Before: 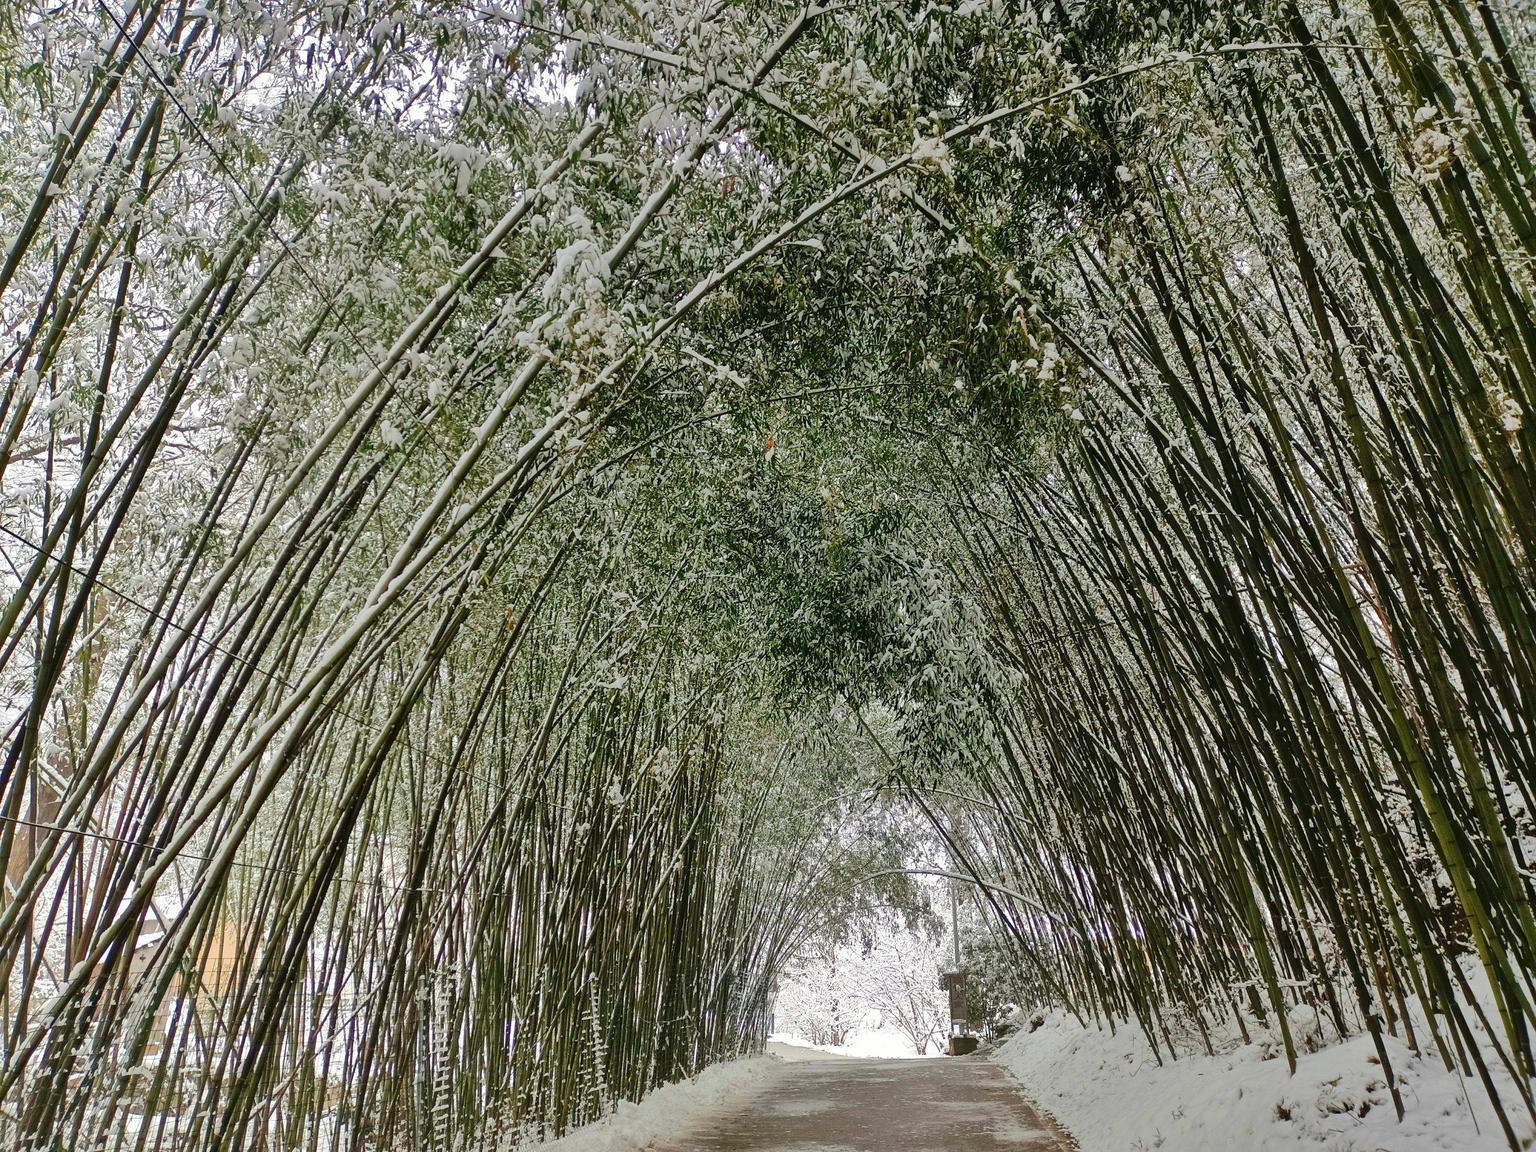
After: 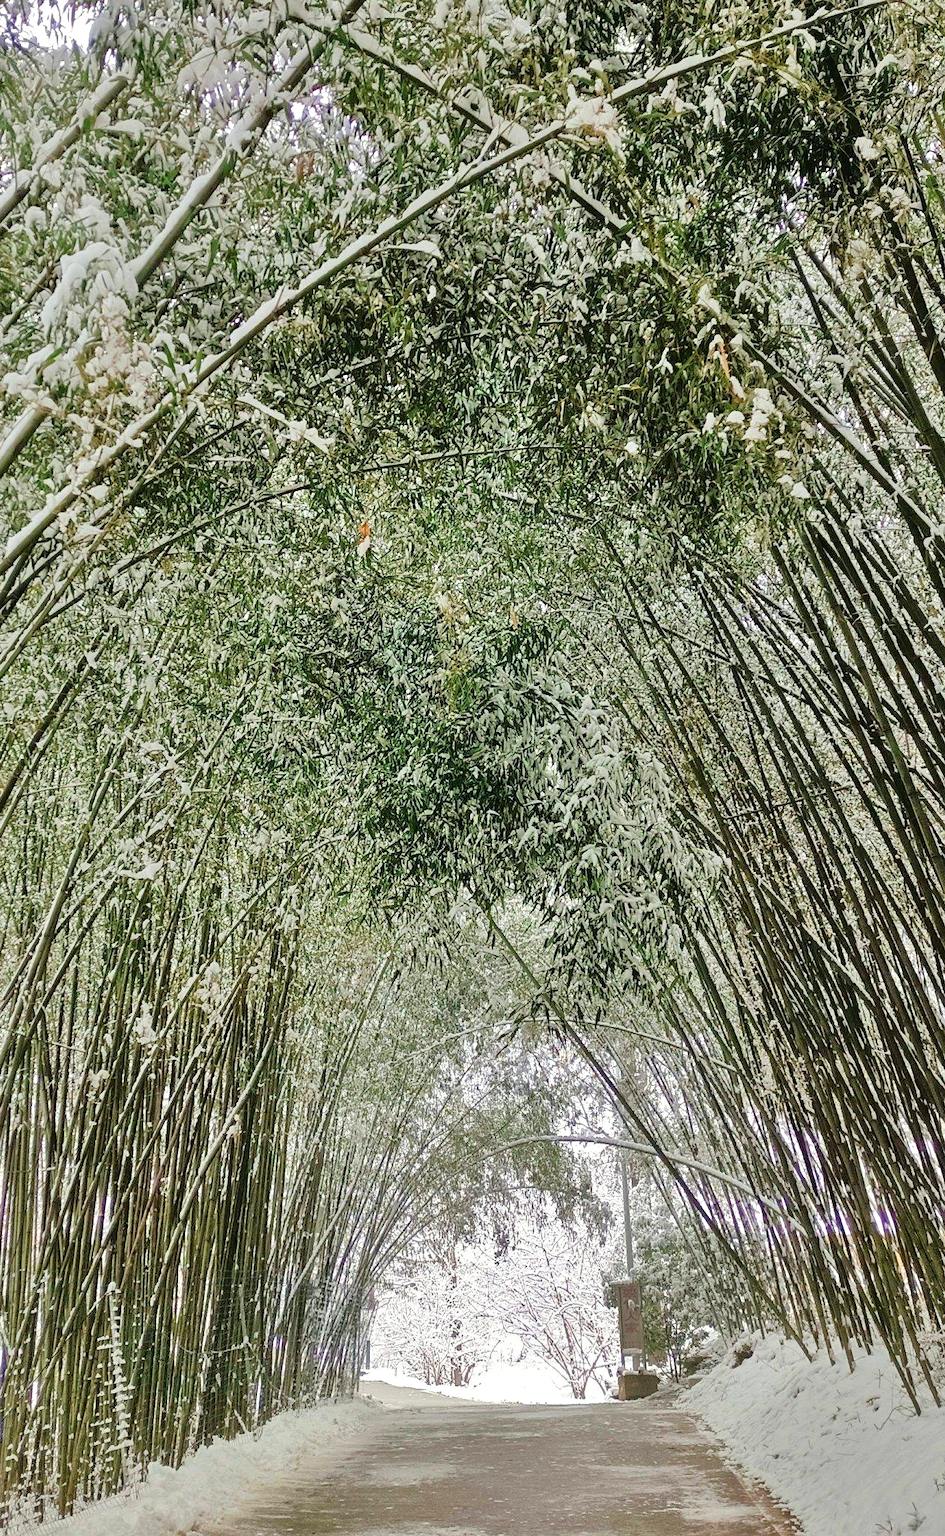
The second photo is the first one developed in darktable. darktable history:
tone equalizer: -7 EV 0.15 EV, -6 EV 0.6 EV, -5 EV 1.15 EV, -4 EV 1.33 EV, -3 EV 1.15 EV, -2 EV 0.6 EV, -1 EV 0.15 EV, mask exposure compensation -0.5 EV
crop: left 33.452%, top 6.025%, right 23.155%
